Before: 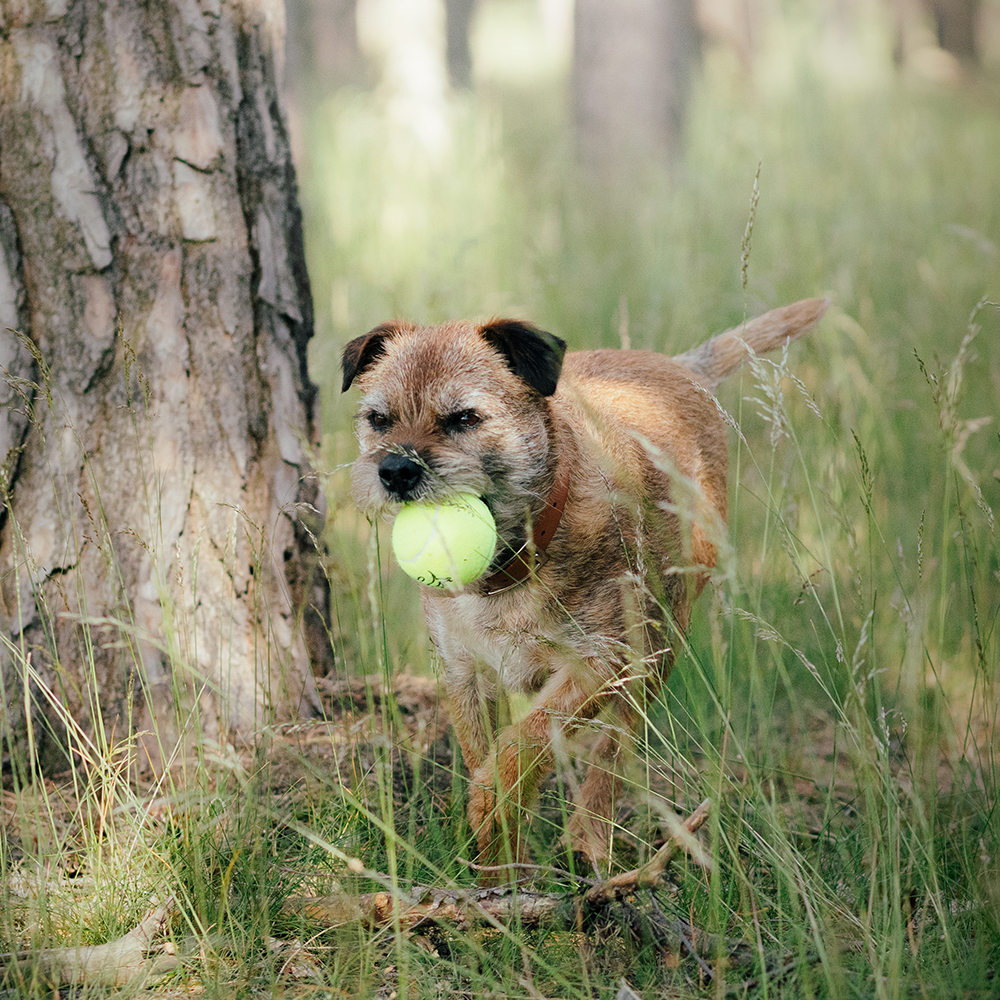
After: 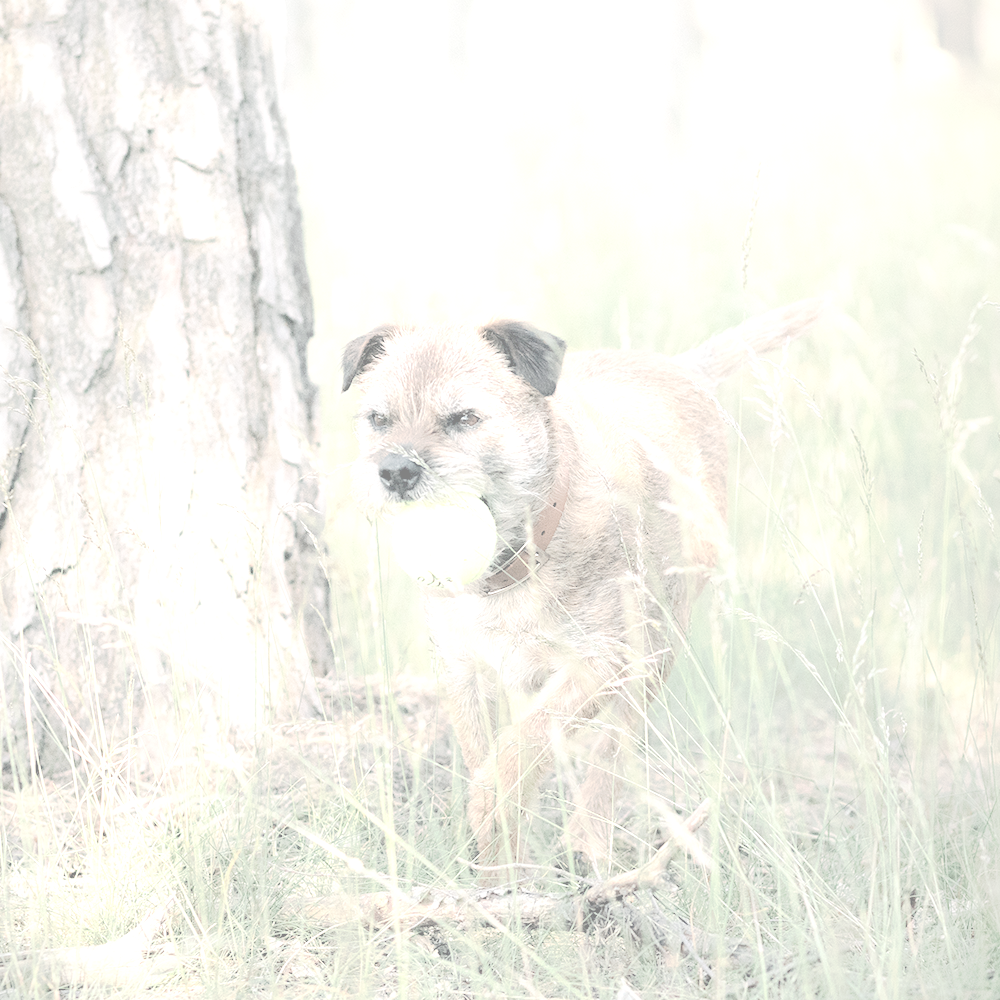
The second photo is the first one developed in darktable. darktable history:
color calibration: illuminant same as pipeline (D50), adaptation XYZ, x 0.345, y 0.358, temperature 5007.58 K
tone curve: curves: ch0 [(0, 0) (0.003, 0.042) (0.011, 0.043) (0.025, 0.047) (0.044, 0.059) (0.069, 0.07) (0.1, 0.085) (0.136, 0.107) (0.177, 0.139) (0.224, 0.185) (0.277, 0.258) (0.335, 0.34) (0.399, 0.434) (0.468, 0.526) (0.543, 0.623) (0.623, 0.709) (0.709, 0.794) (0.801, 0.866) (0.898, 0.919) (1, 1)], preserve colors none
contrast brightness saturation: contrast -0.322, brightness 0.752, saturation -0.772
exposure: black level correction 0.001, exposure 2.504 EV, compensate exposure bias true, compensate highlight preservation false
